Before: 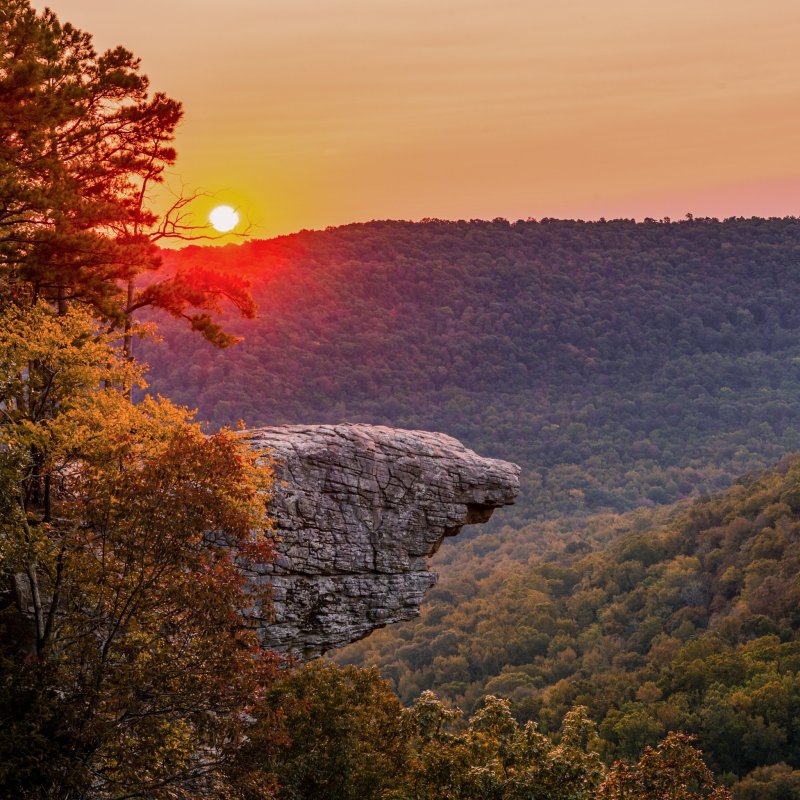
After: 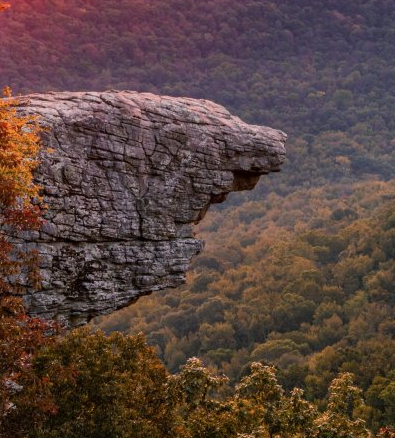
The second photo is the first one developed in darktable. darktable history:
crop: left 29.342%, top 41.686%, right 21.236%, bottom 3.49%
